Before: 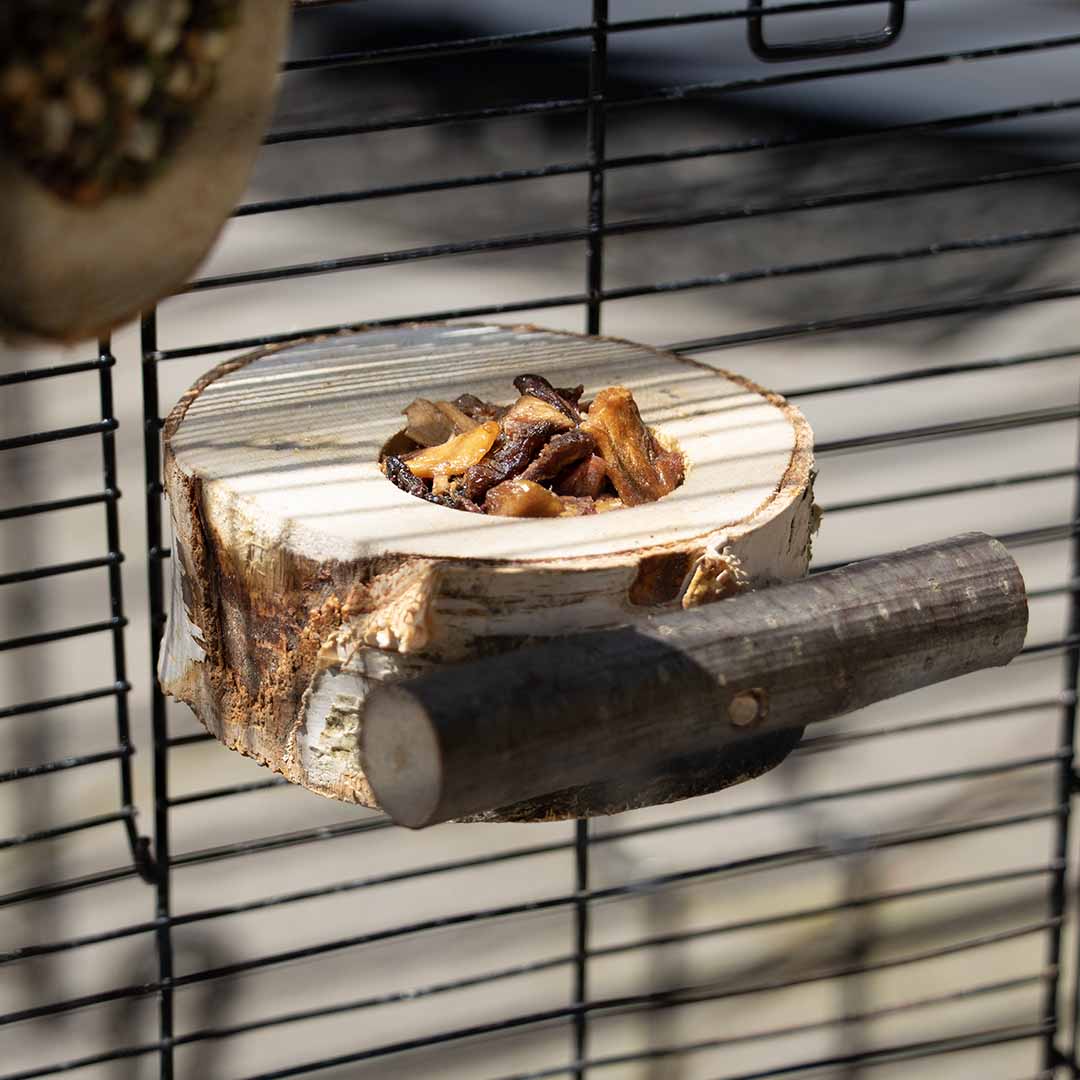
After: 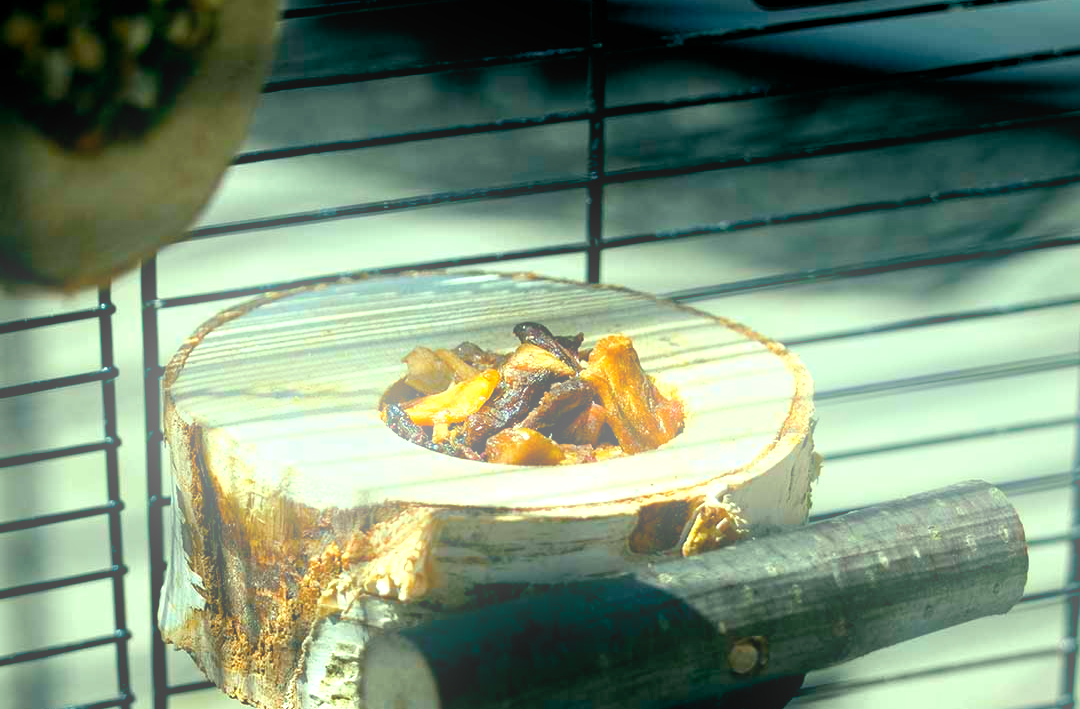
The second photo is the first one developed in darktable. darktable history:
crop and rotate: top 4.848%, bottom 29.503%
bloom: on, module defaults
shadows and highlights: shadows 25, highlights -25
color balance rgb: shadows lift › luminance -7.7%, shadows lift › chroma 2.13%, shadows lift › hue 165.27°, power › luminance -7.77%, power › chroma 1.1%, power › hue 215.88°, highlights gain › luminance 15.15%, highlights gain › chroma 7%, highlights gain › hue 125.57°, global offset › luminance -0.33%, global offset › chroma 0.11%, global offset › hue 165.27°, perceptual saturation grading › global saturation 24.42%, perceptual saturation grading › highlights -24.42%, perceptual saturation grading › mid-tones 24.42%, perceptual saturation grading › shadows 40%, perceptual brilliance grading › global brilliance -5%, perceptual brilliance grading › highlights 24.42%, perceptual brilliance grading › mid-tones 7%, perceptual brilliance grading › shadows -5%
